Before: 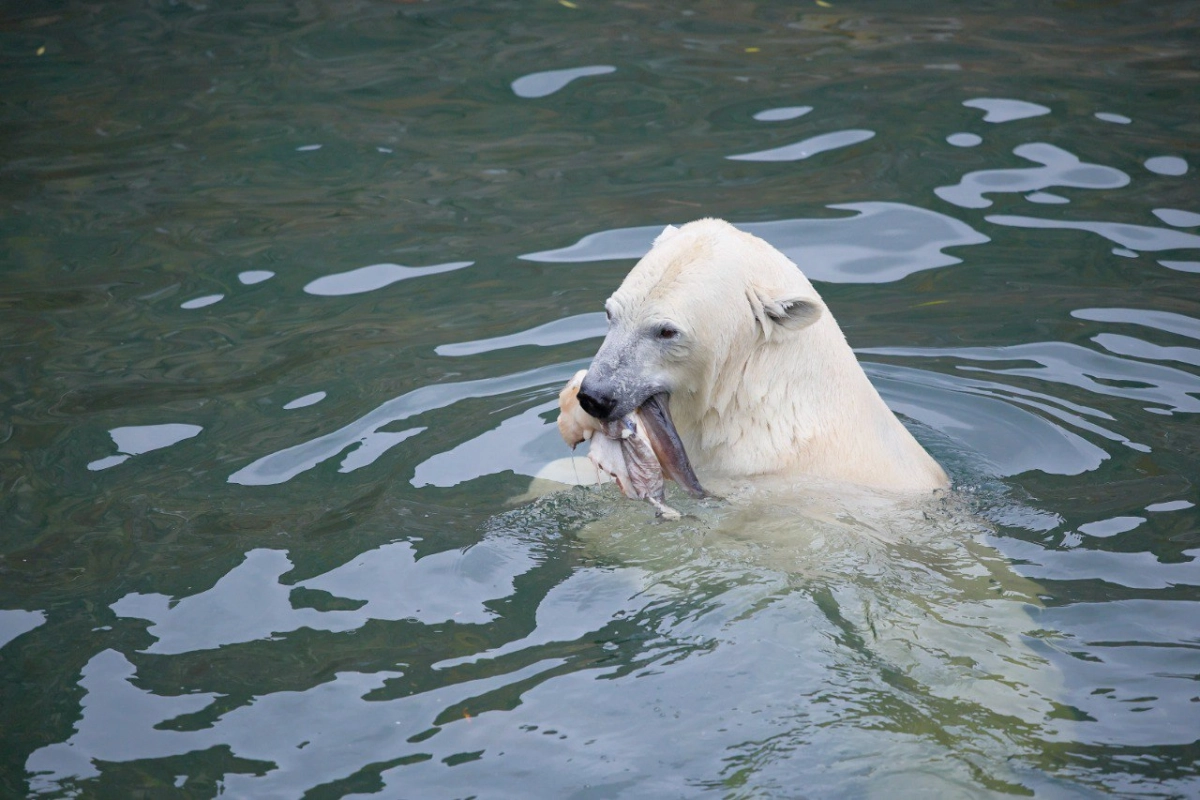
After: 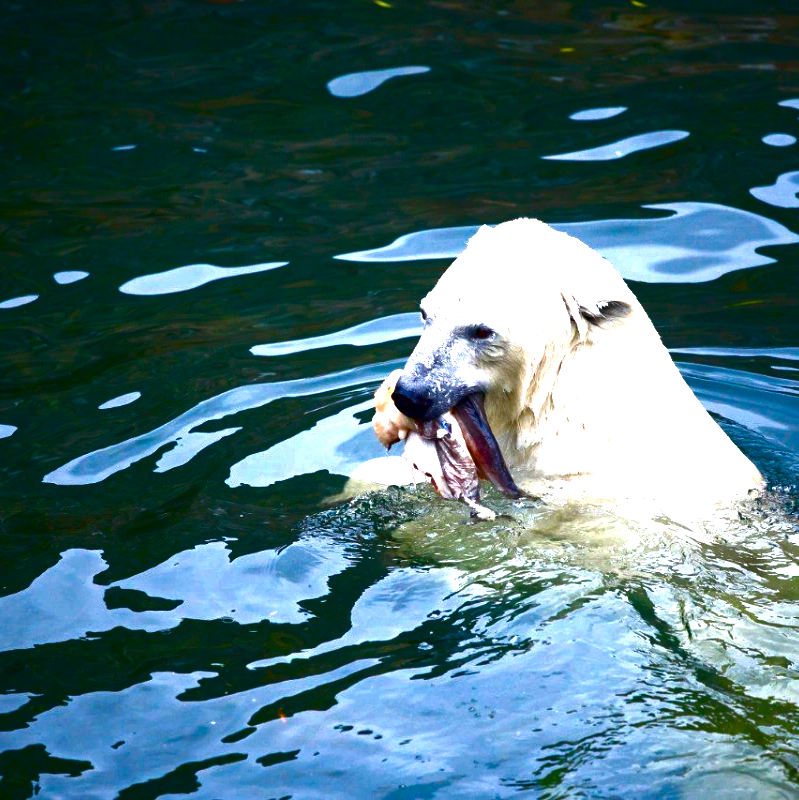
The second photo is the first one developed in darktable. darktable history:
contrast brightness saturation: brightness -1, saturation 1
exposure: black level correction 0, exposure 1.2 EV, compensate exposure bias true, compensate highlight preservation false
crop: left 15.419%, right 17.914%
tone equalizer: on, module defaults
